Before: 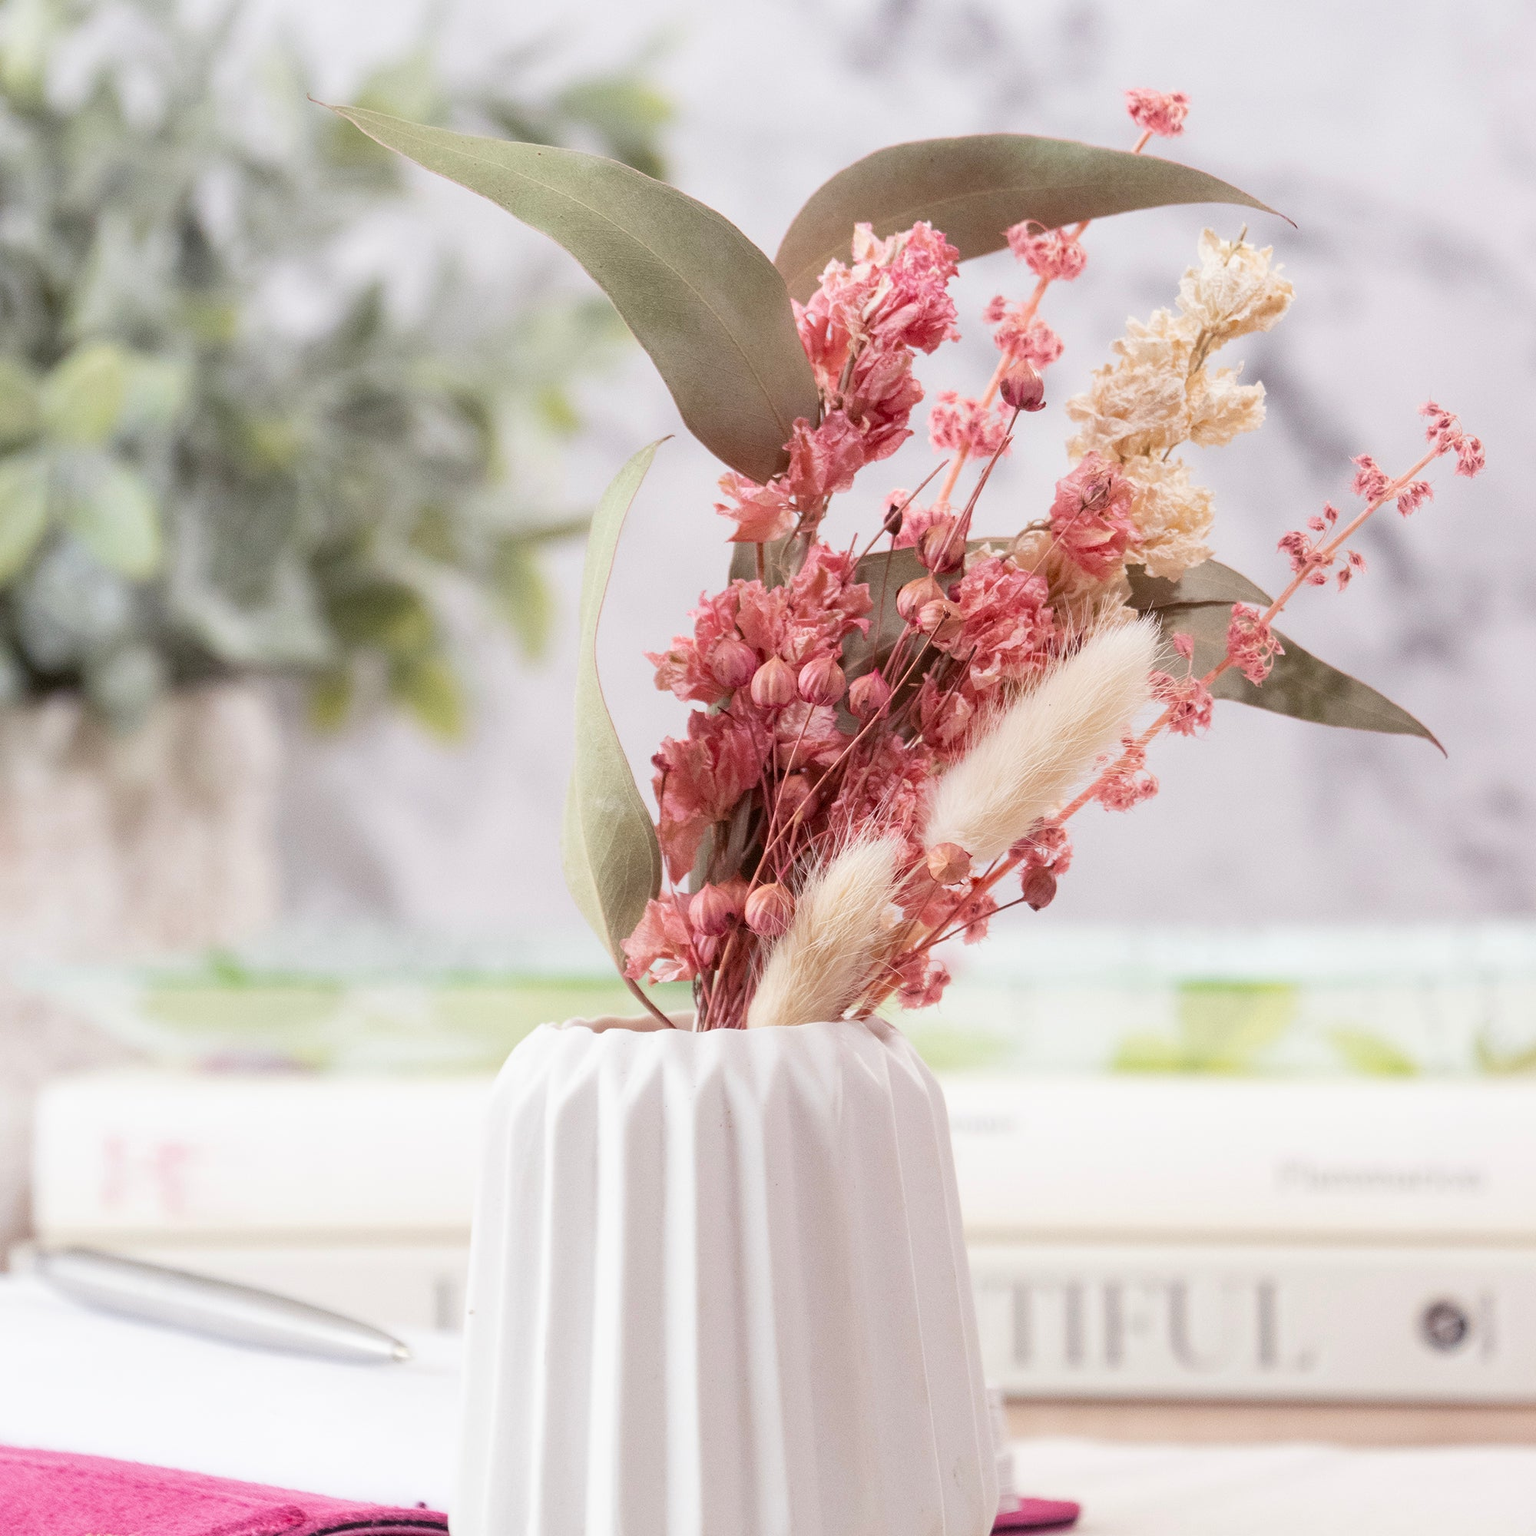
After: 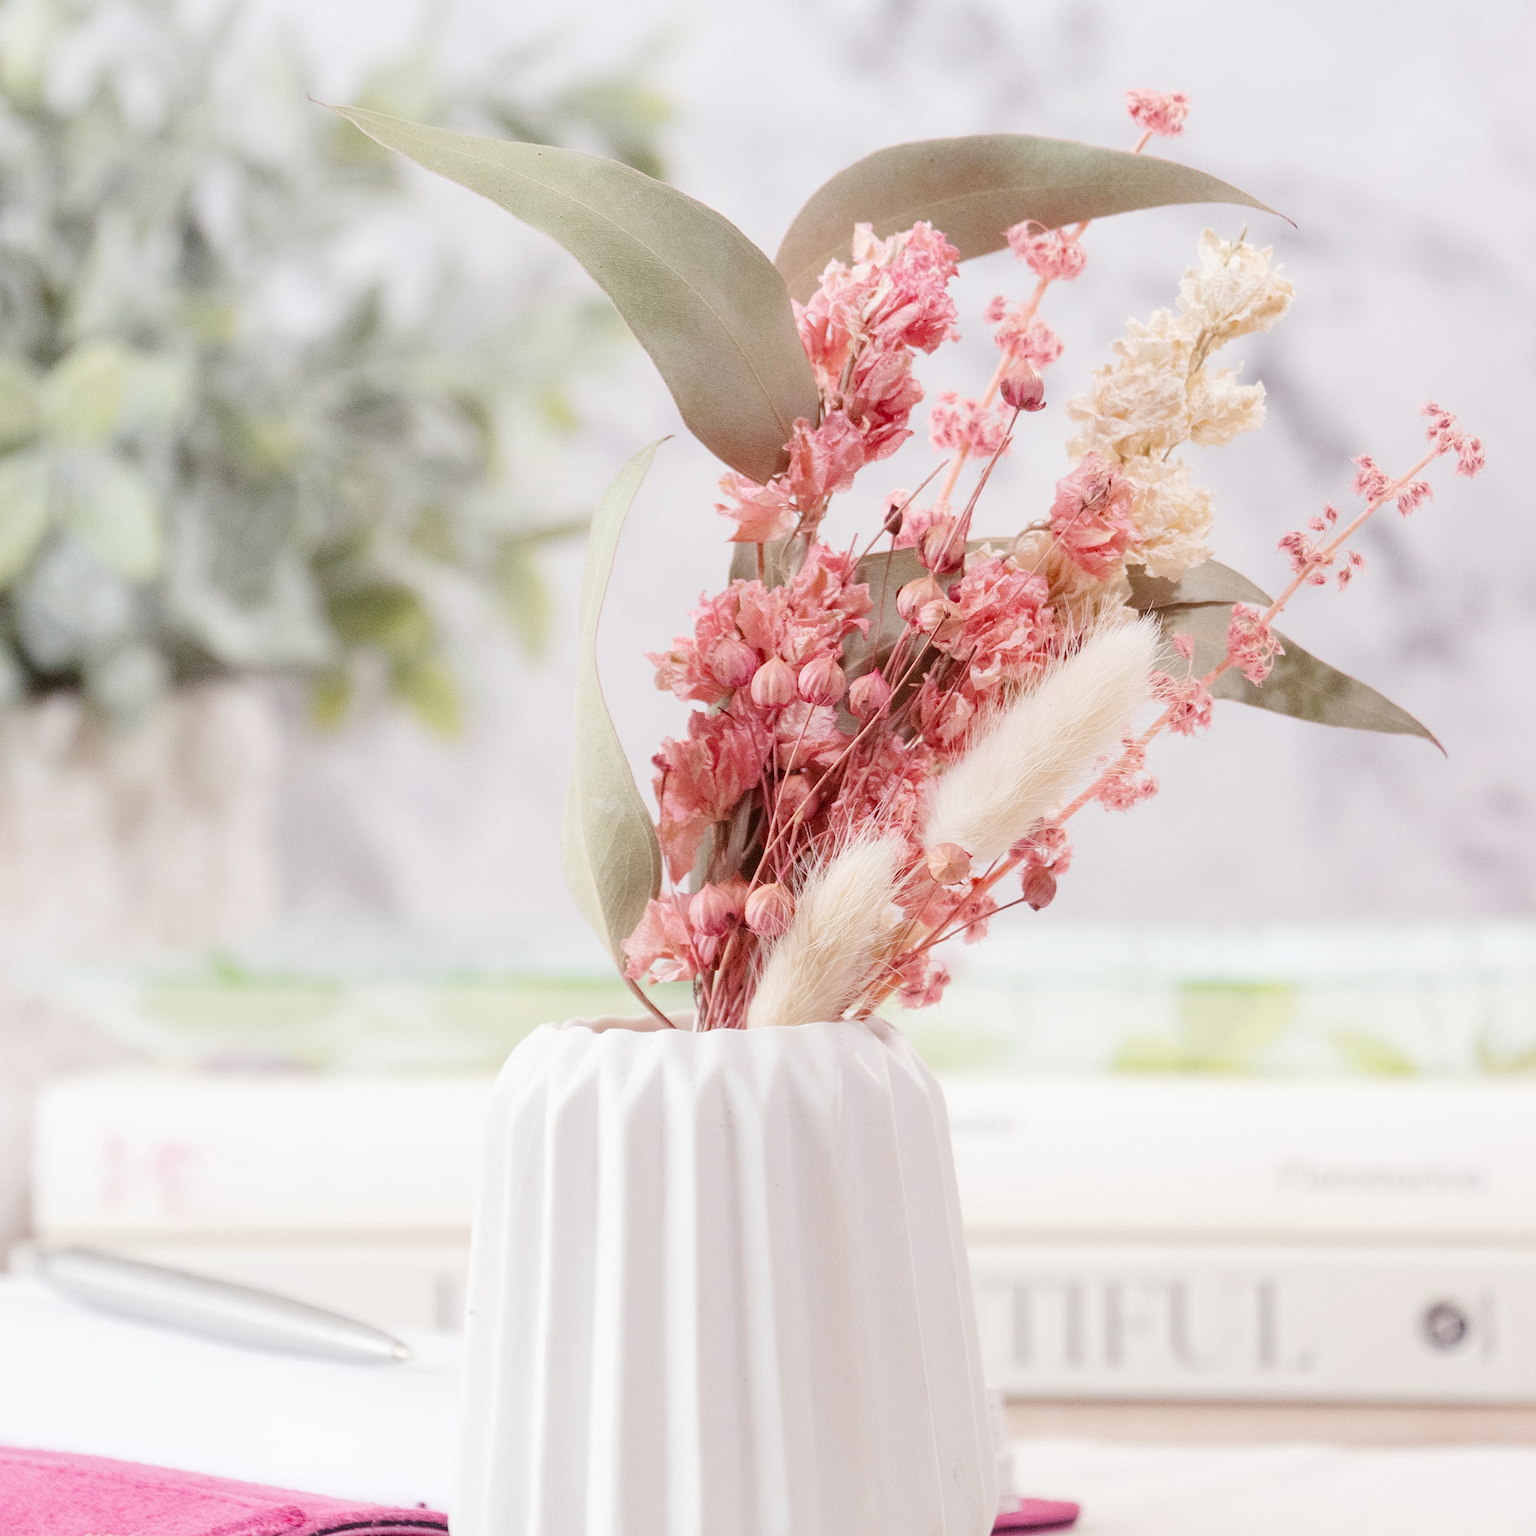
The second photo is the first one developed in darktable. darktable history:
exposure: compensate highlight preservation false
base curve: curves: ch0 [(0, 0) (0.158, 0.273) (0.879, 0.895) (1, 1)], preserve colors none
